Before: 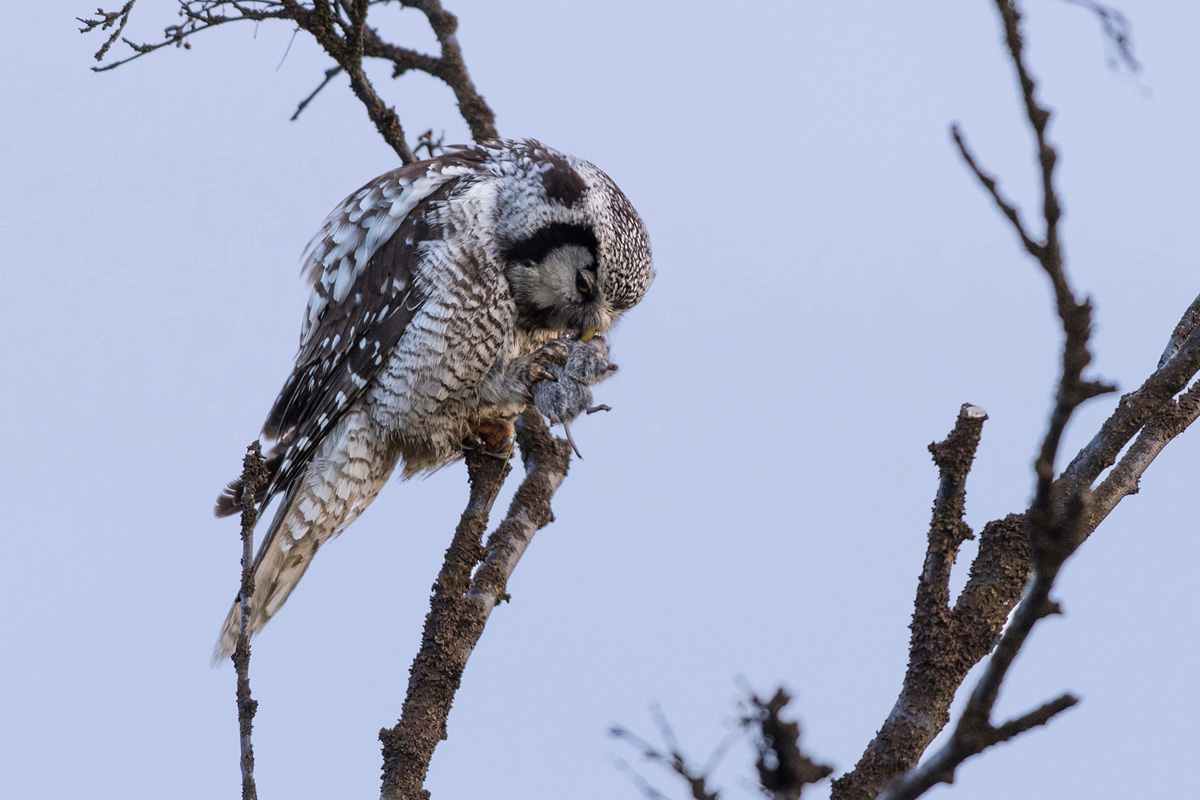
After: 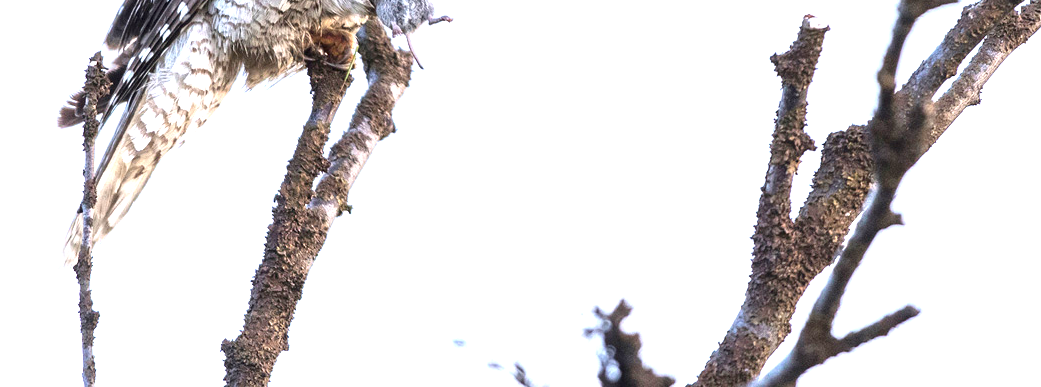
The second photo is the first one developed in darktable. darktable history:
crop and rotate: left 13.244%, top 48.692%, bottom 2.836%
exposure: black level correction 0, exposure 1.742 EV, compensate exposure bias true, compensate highlight preservation false
